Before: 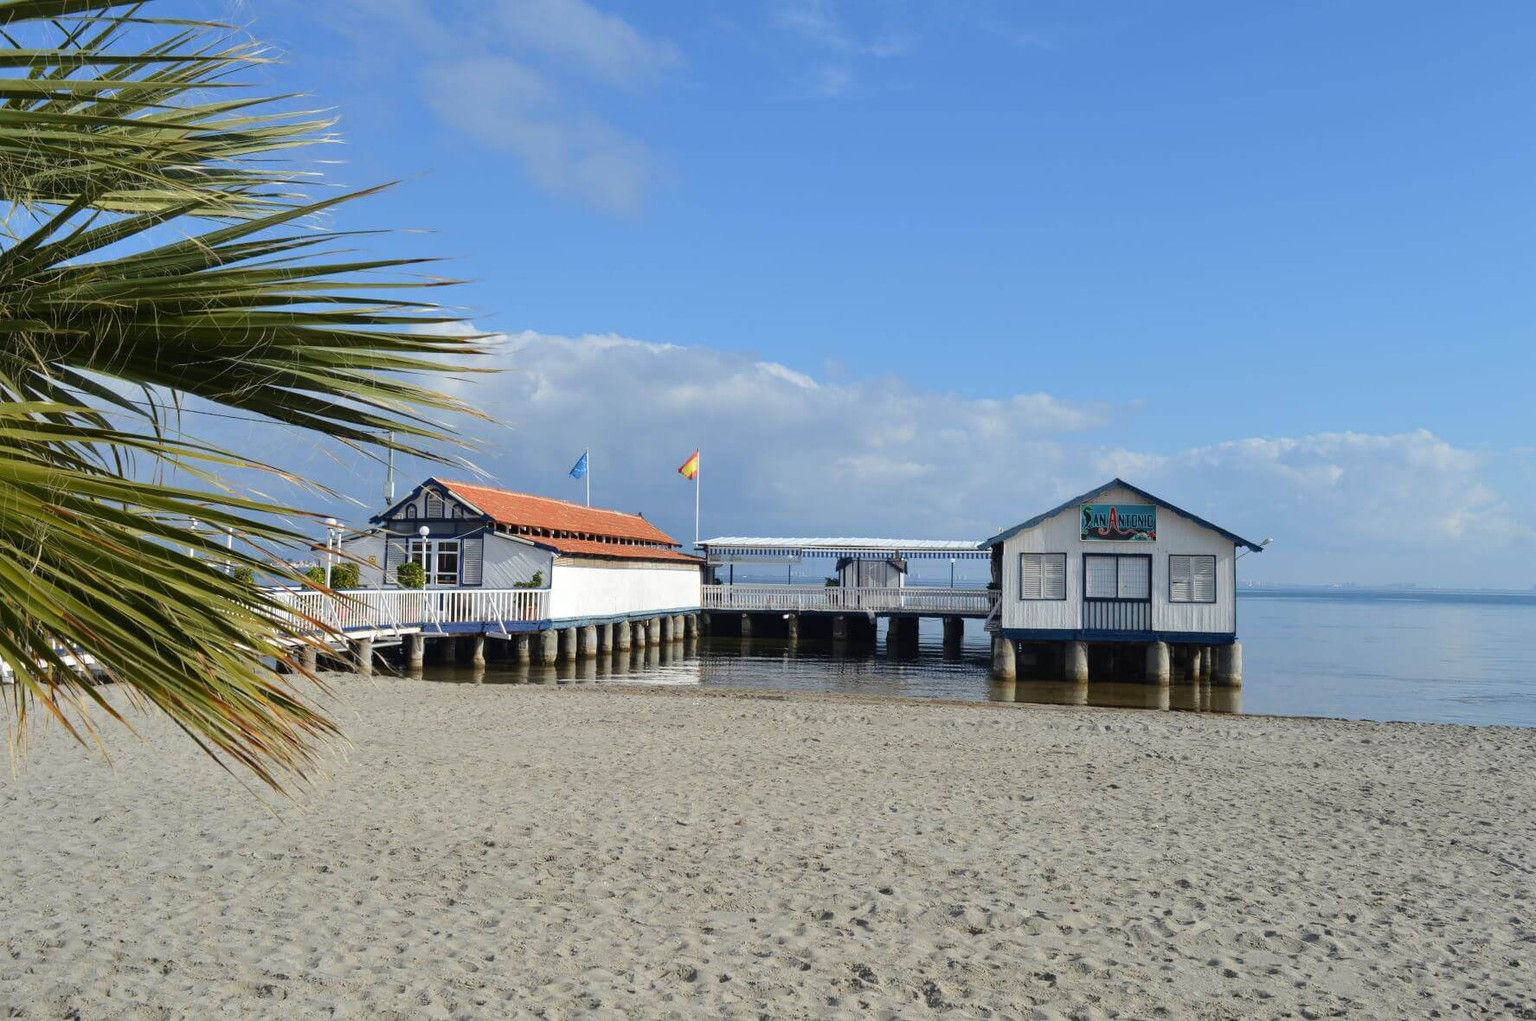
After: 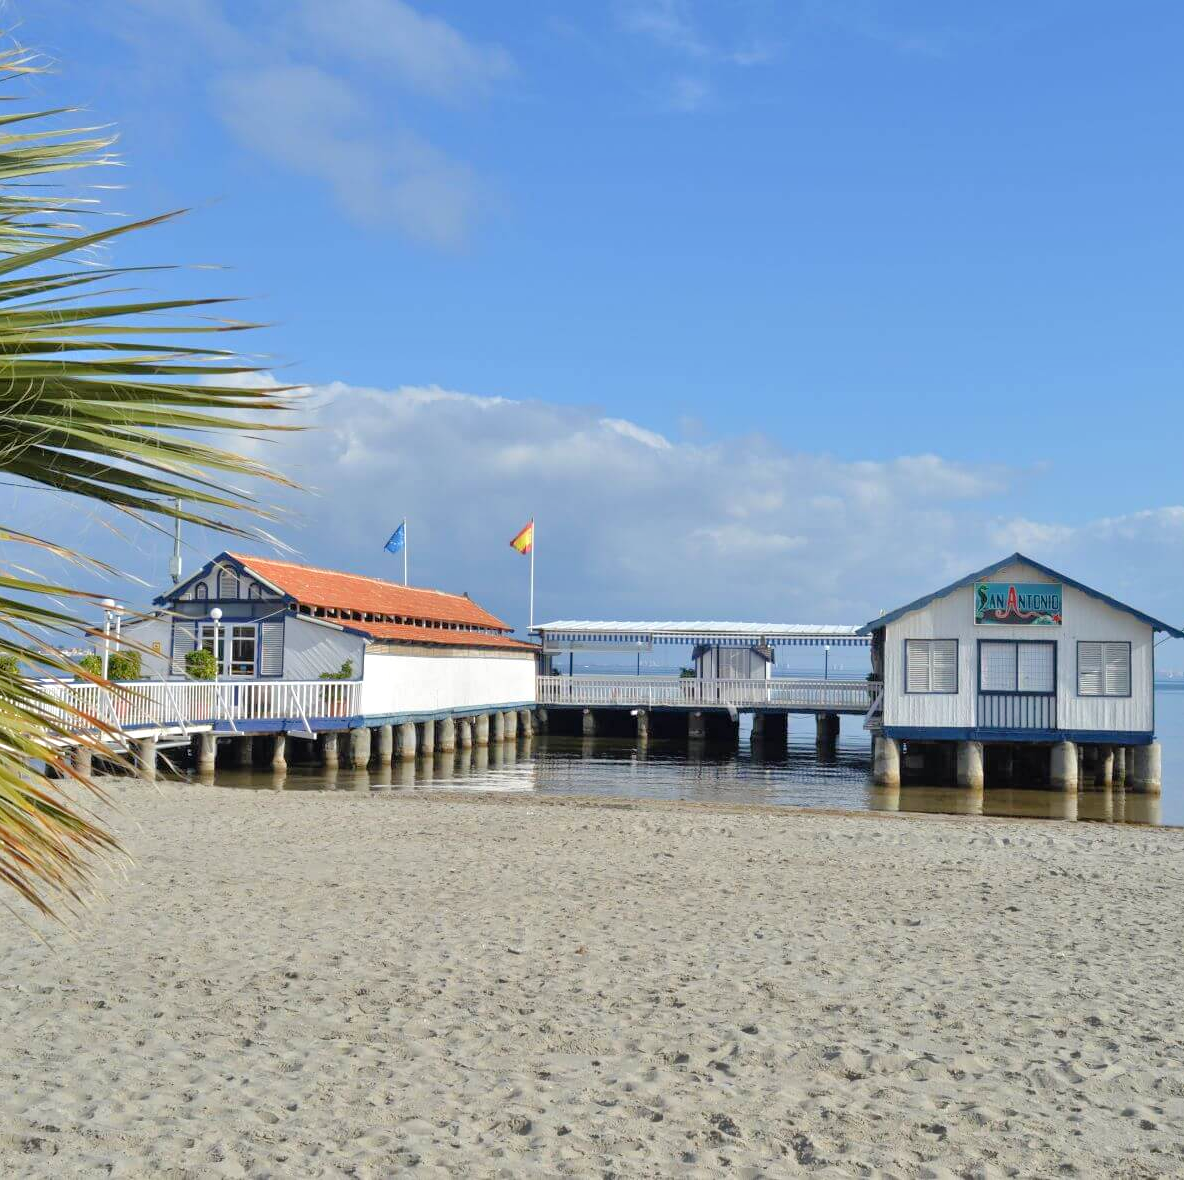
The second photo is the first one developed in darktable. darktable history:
crop and rotate: left 15.446%, right 17.836%
tone equalizer: -7 EV 0.15 EV, -6 EV 0.6 EV, -5 EV 1.15 EV, -4 EV 1.33 EV, -3 EV 1.15 EV, -2 EV 0.6 EV, -1 EV 0.15 EV, mask exposure compensation -0.5 EV
